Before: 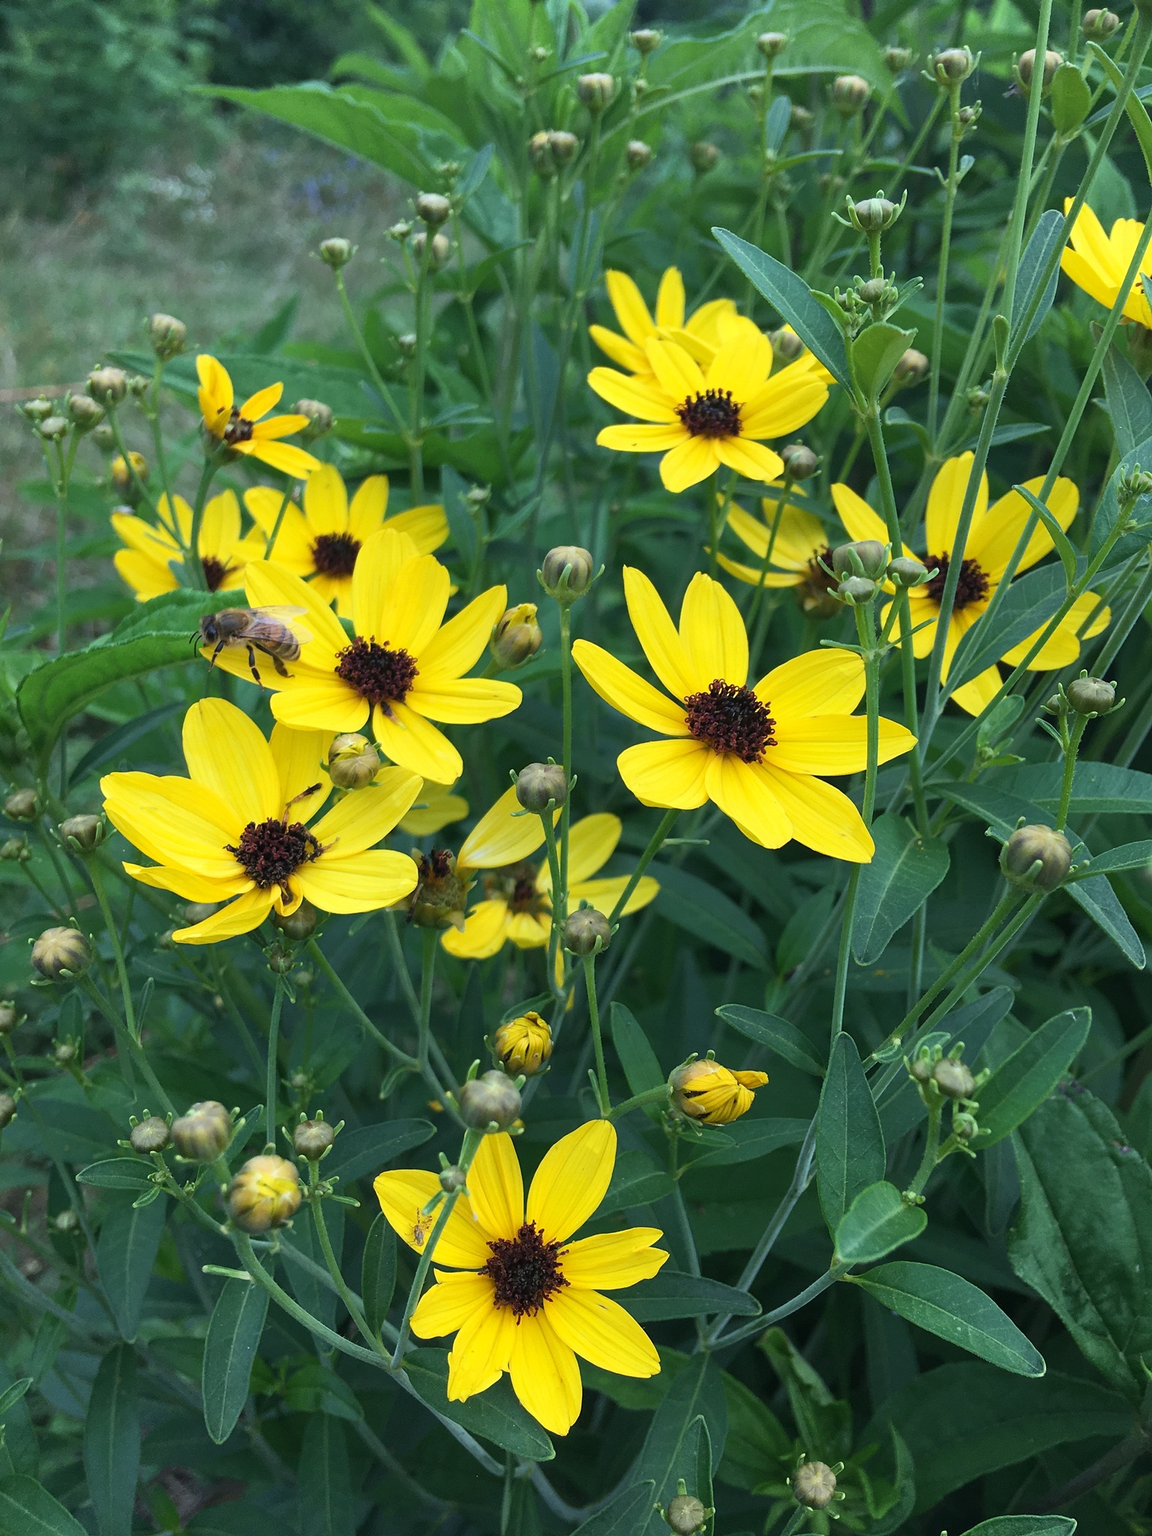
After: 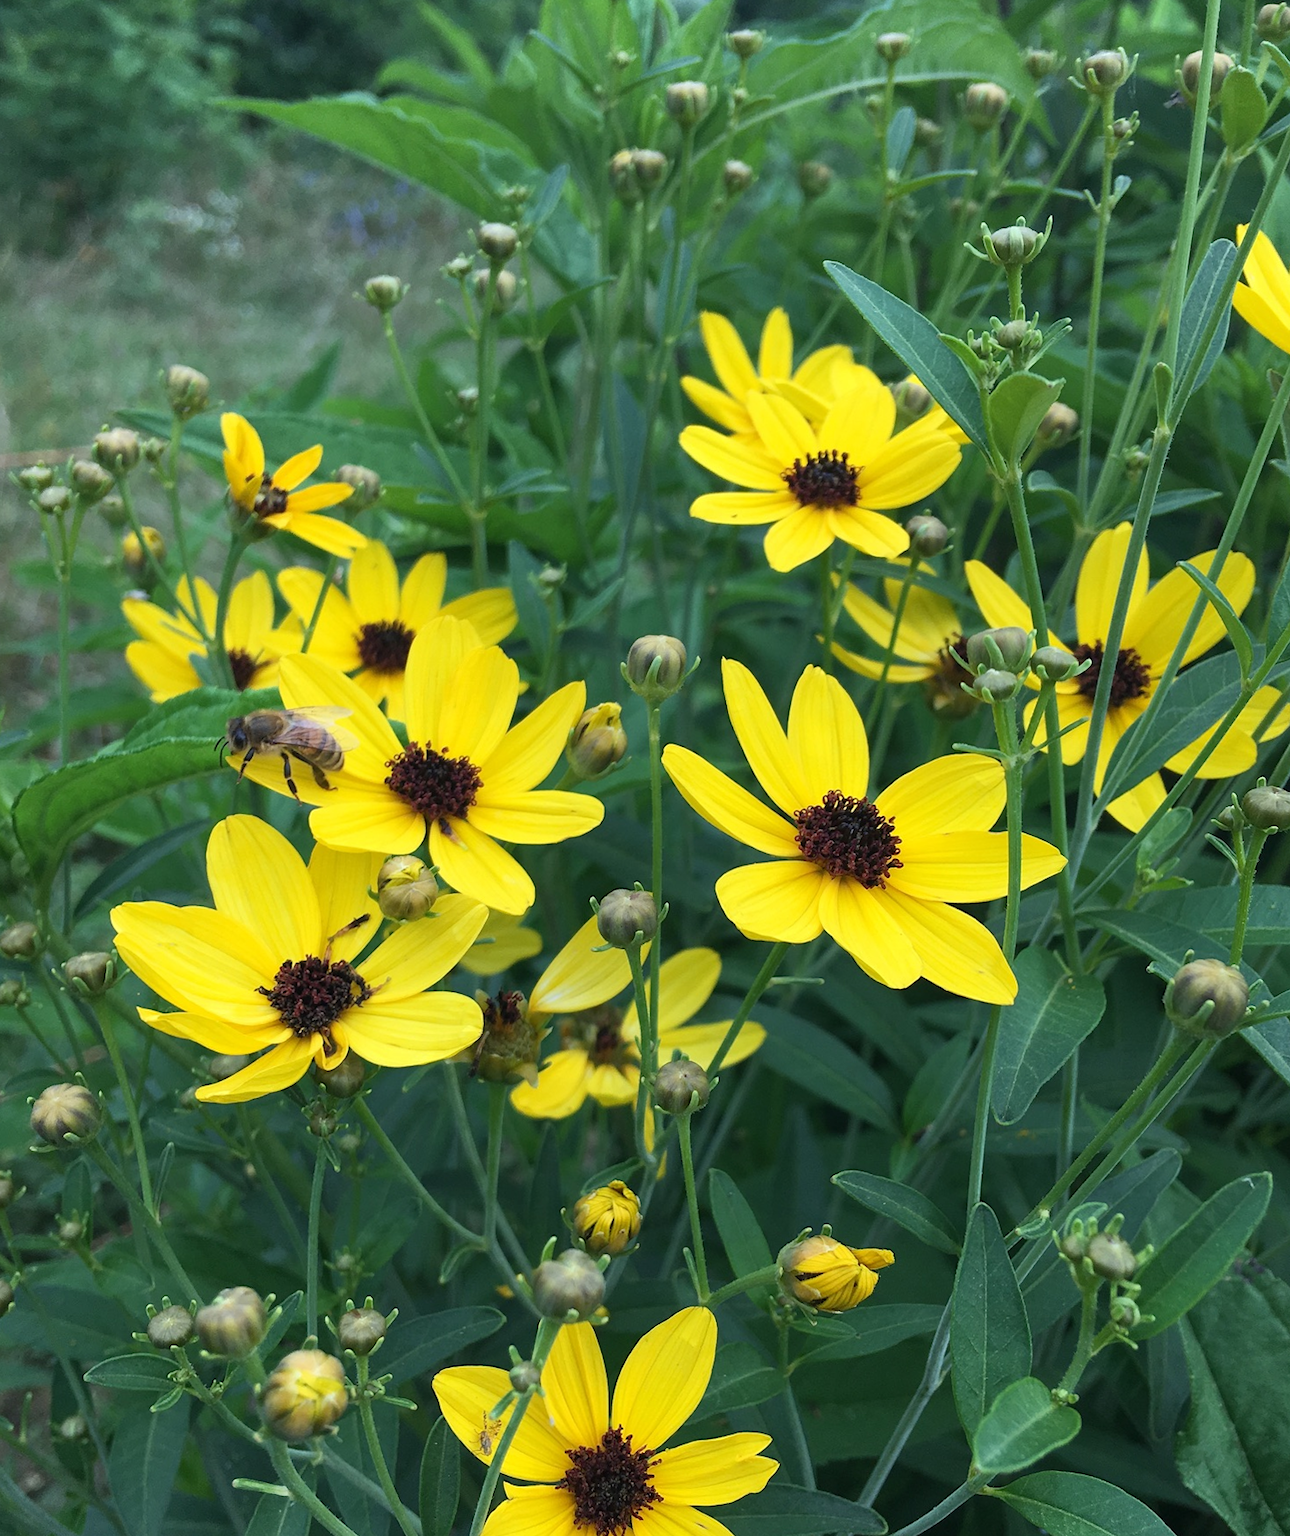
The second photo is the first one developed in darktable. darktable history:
crop and rotate: angle 0.243°, left 0.269%, right 3.449%, bottom 14.087%
